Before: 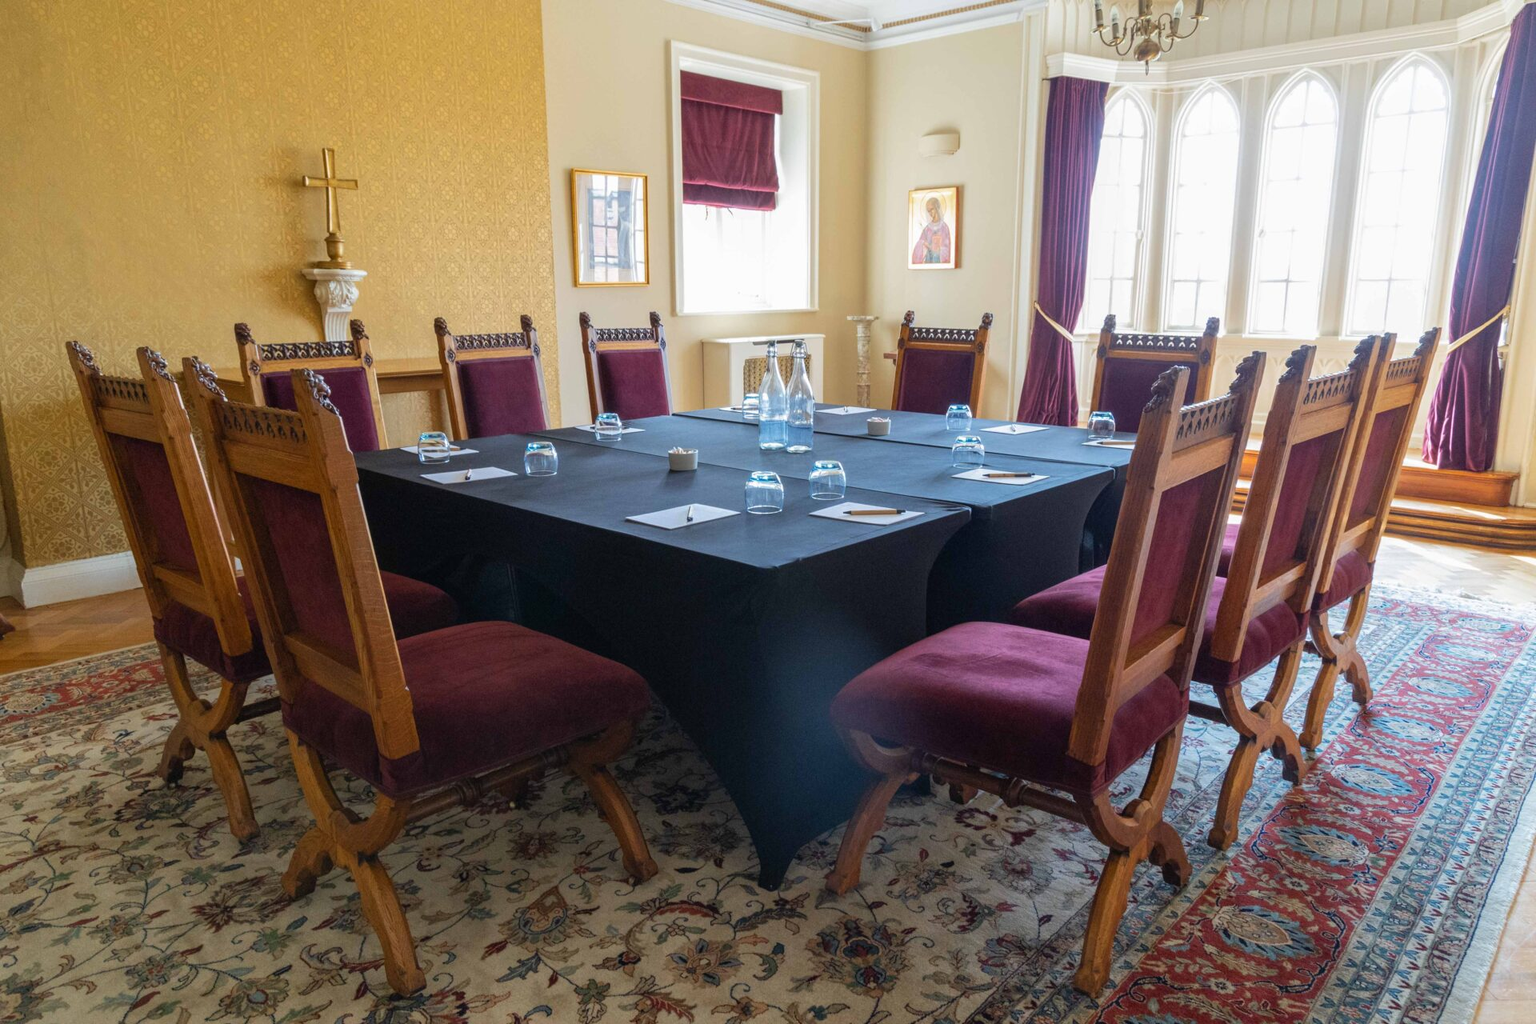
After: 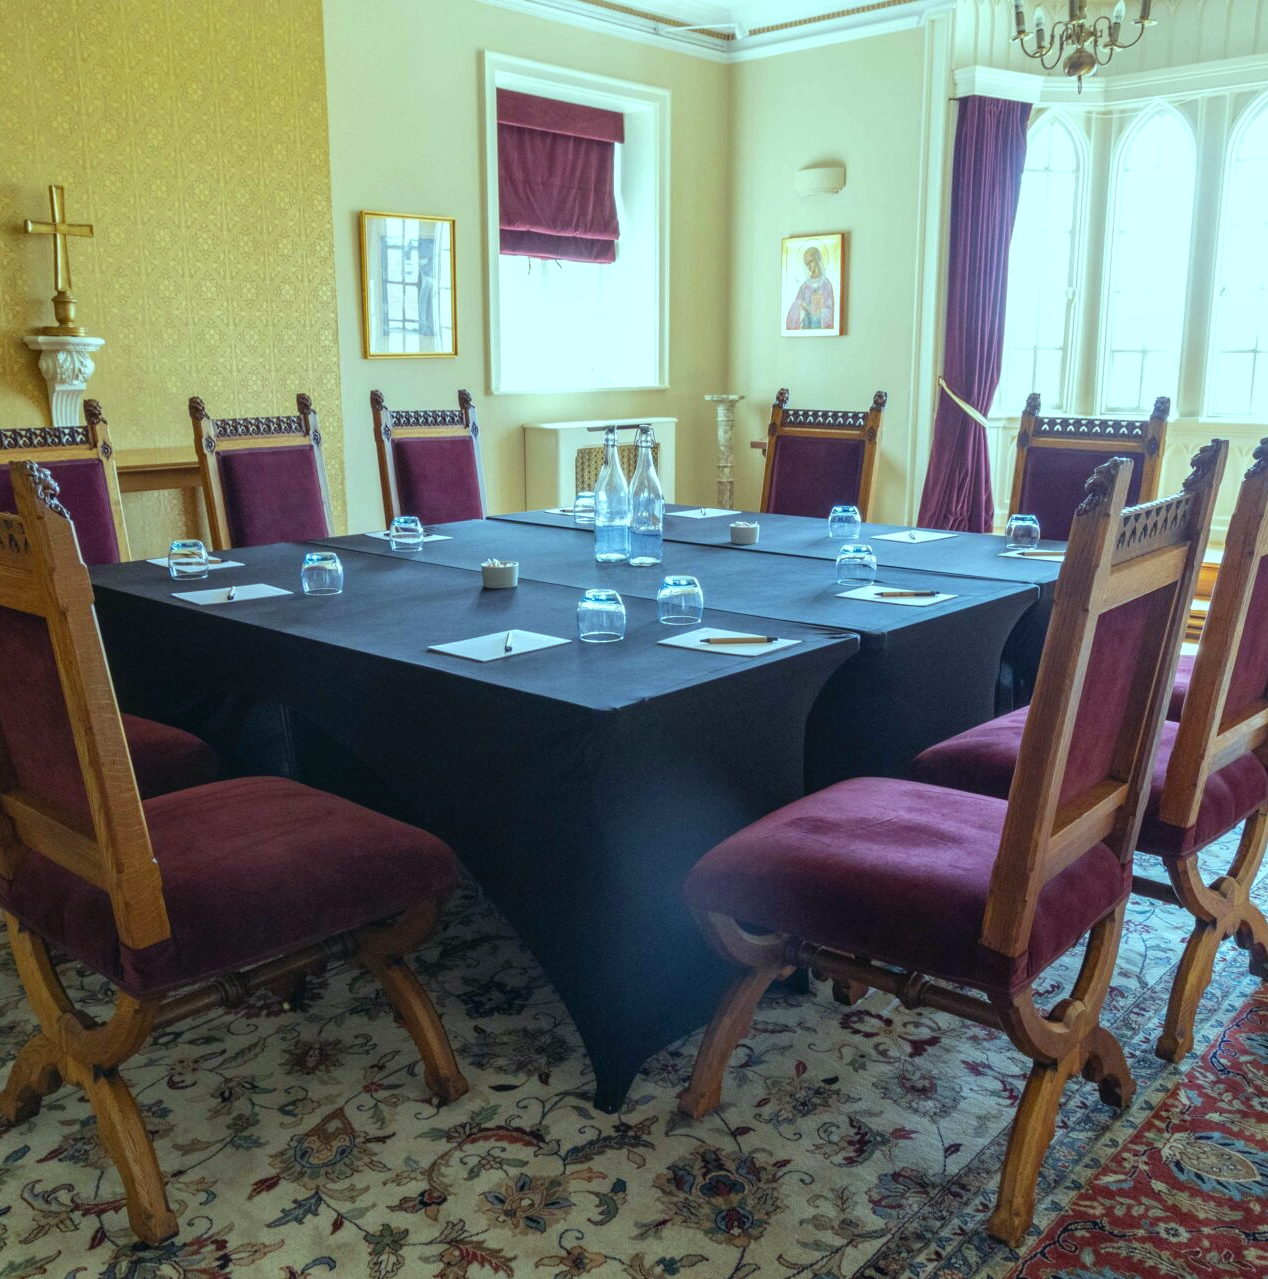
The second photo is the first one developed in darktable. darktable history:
local contrast: detail 110%
color balance: mode lift, gamma, gain (sRGB), lift [0.997, 0.979, 1.021, 1.011], gamma [1, 1.084, 0.916, 0.998], gain [1, 0.87, 1.13, 1.101], contrast 4.55%, contrast fulcrum 38.24%, output saturation 104.09%
crop and rotate: left 18.442%, right 15.508%
